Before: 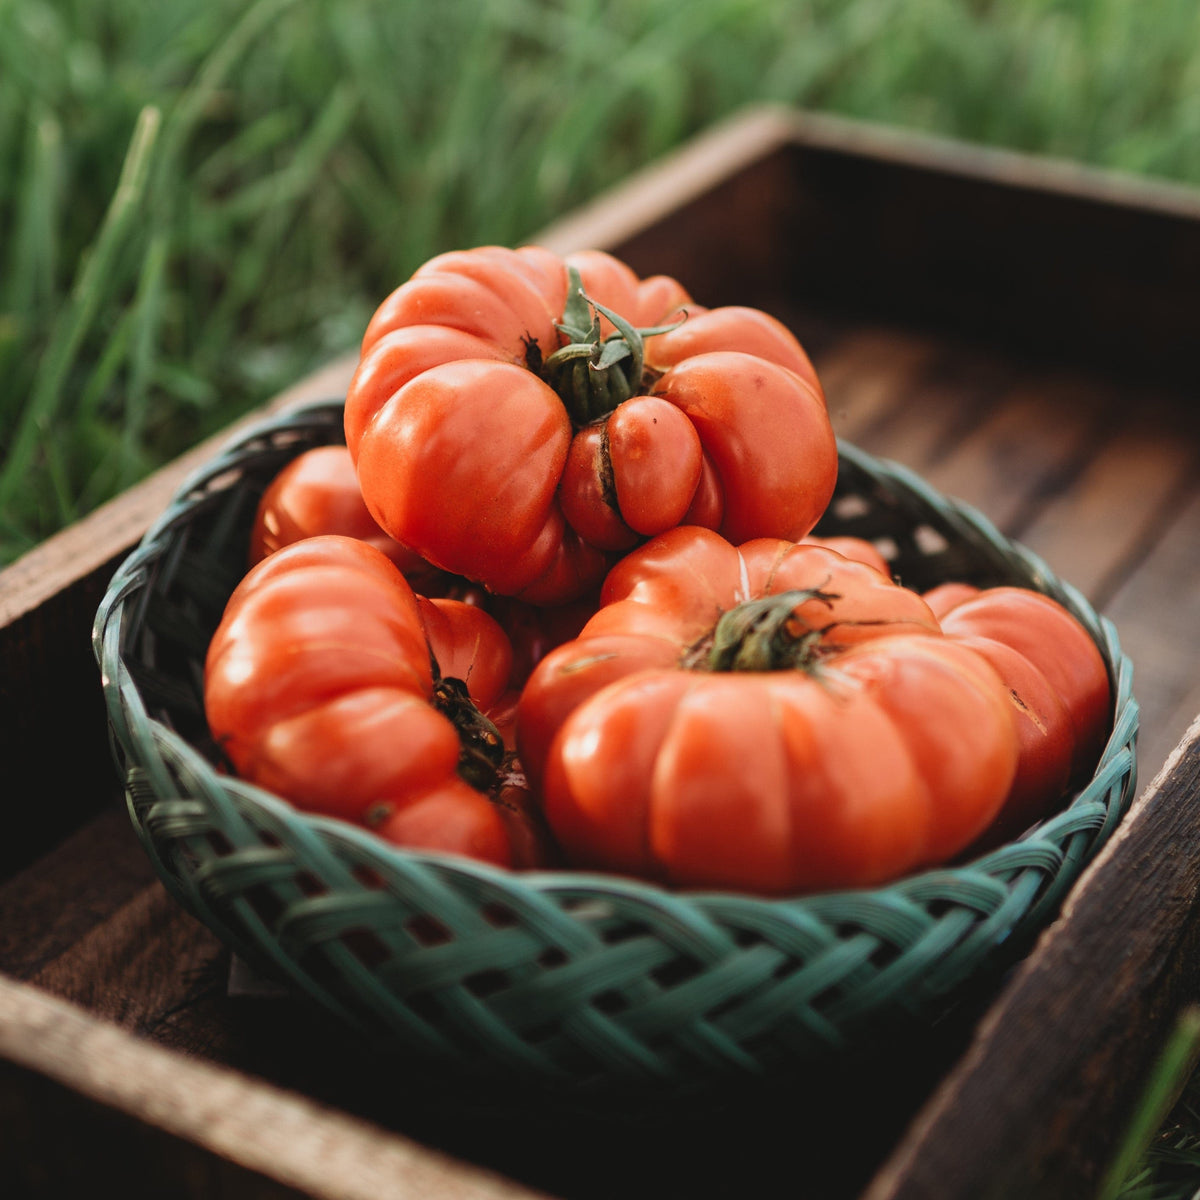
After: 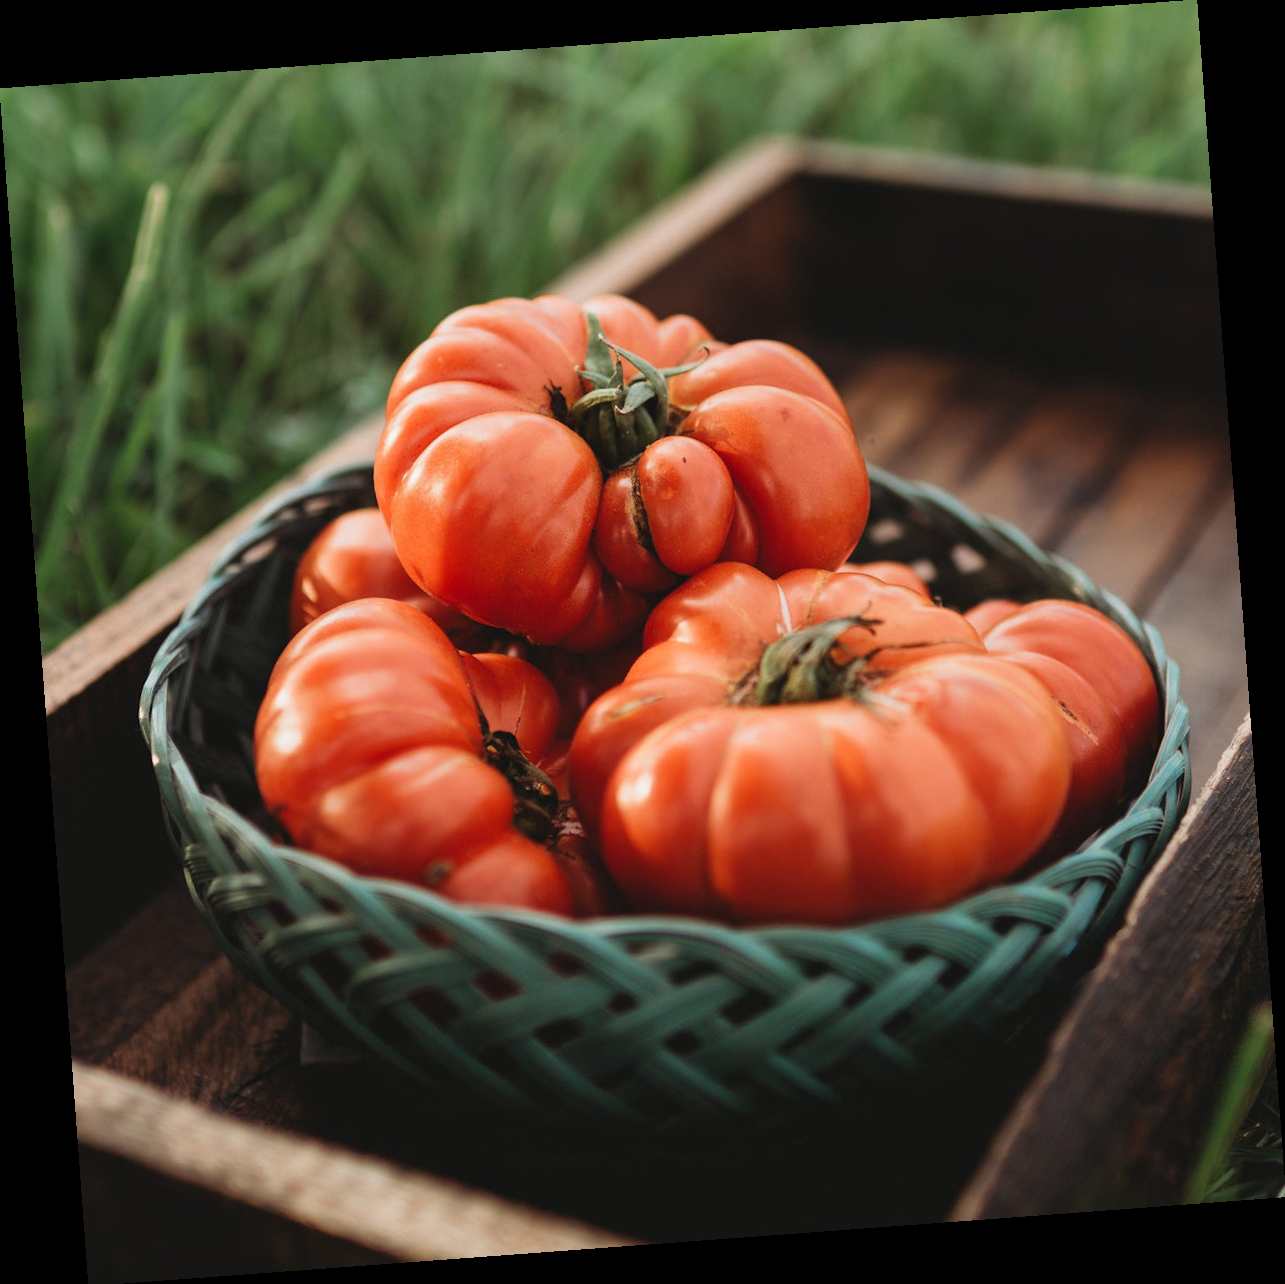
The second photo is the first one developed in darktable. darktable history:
rotate and perspective: rotation -4.25°, automatic cropping off
crop: bottom 0.071%
